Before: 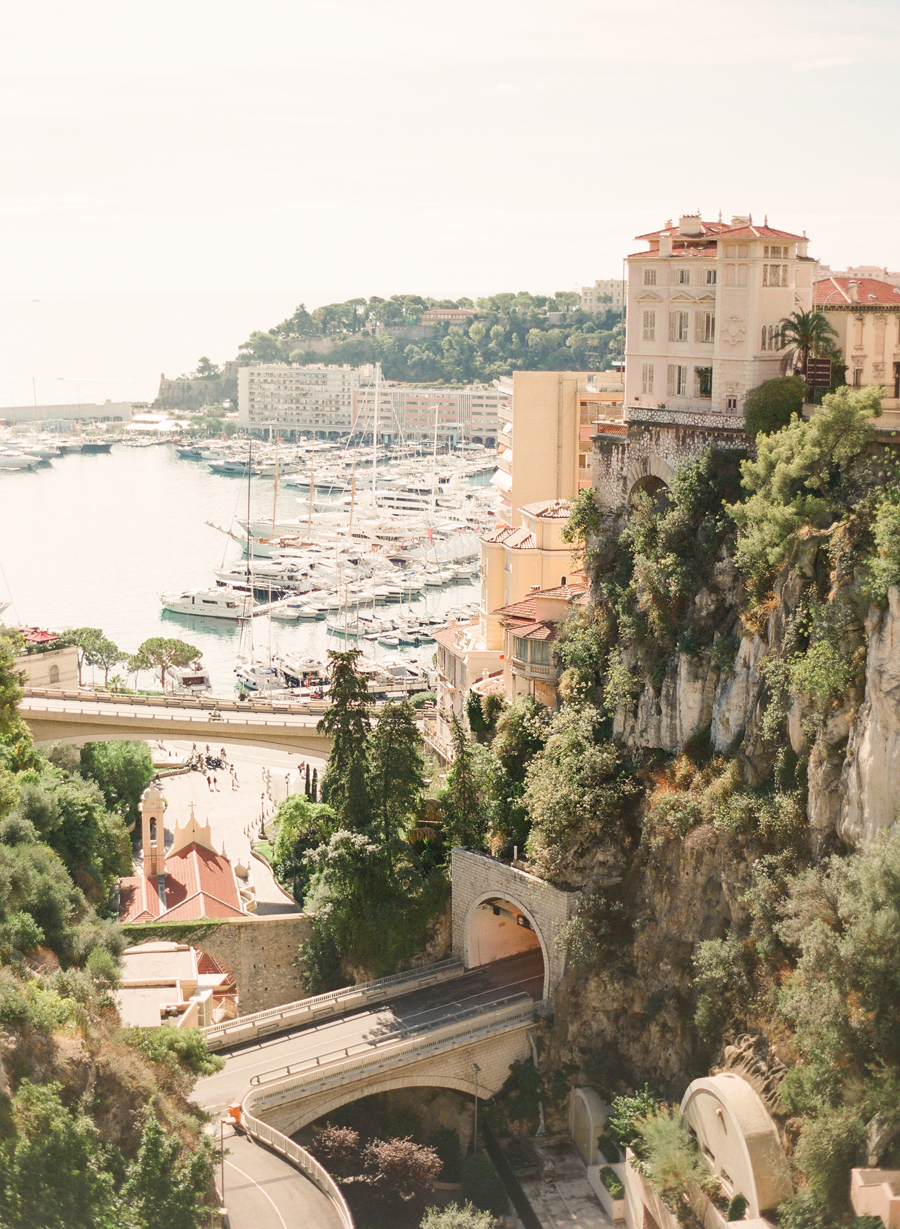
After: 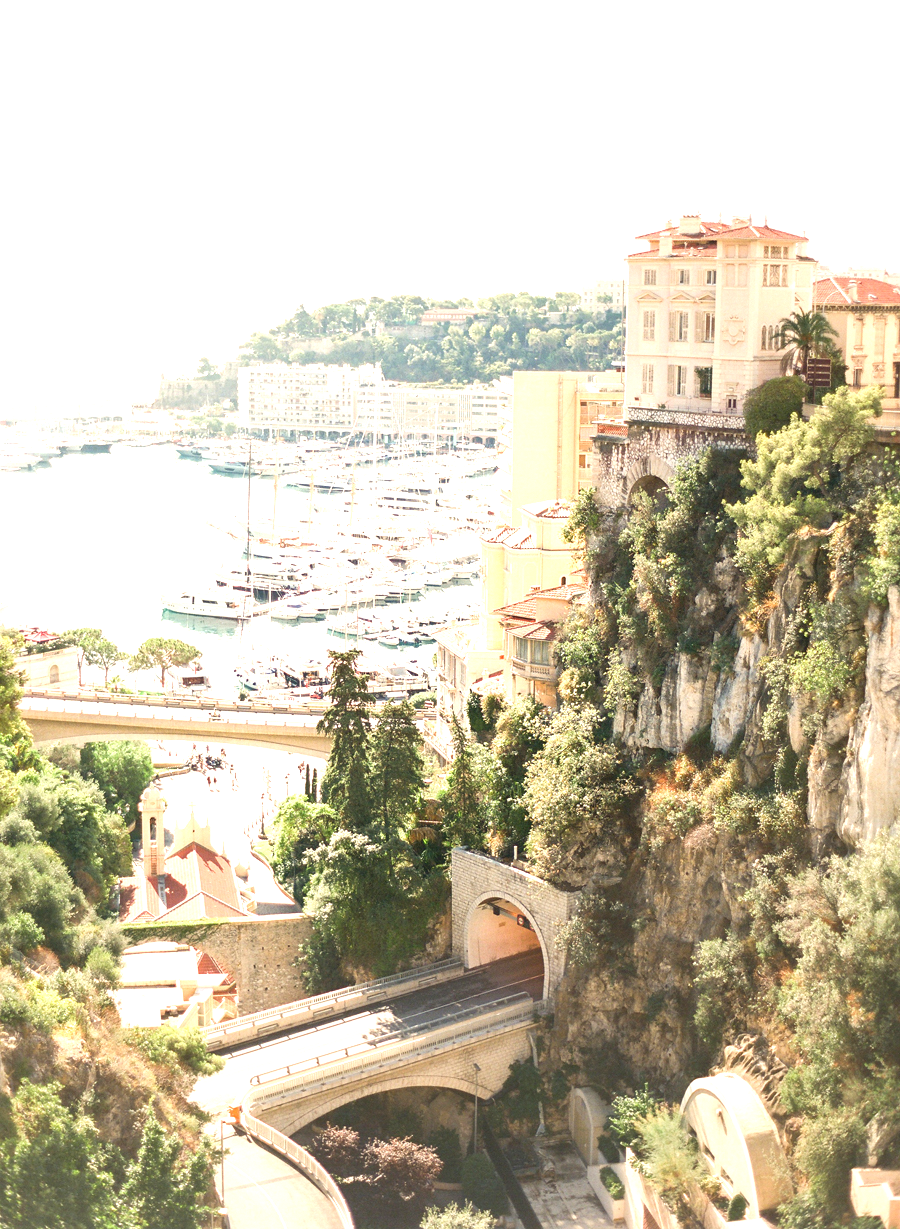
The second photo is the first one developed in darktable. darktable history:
exposure: black level correction 0.001, exposure 0.963 EV, compensate highlight preservation false
